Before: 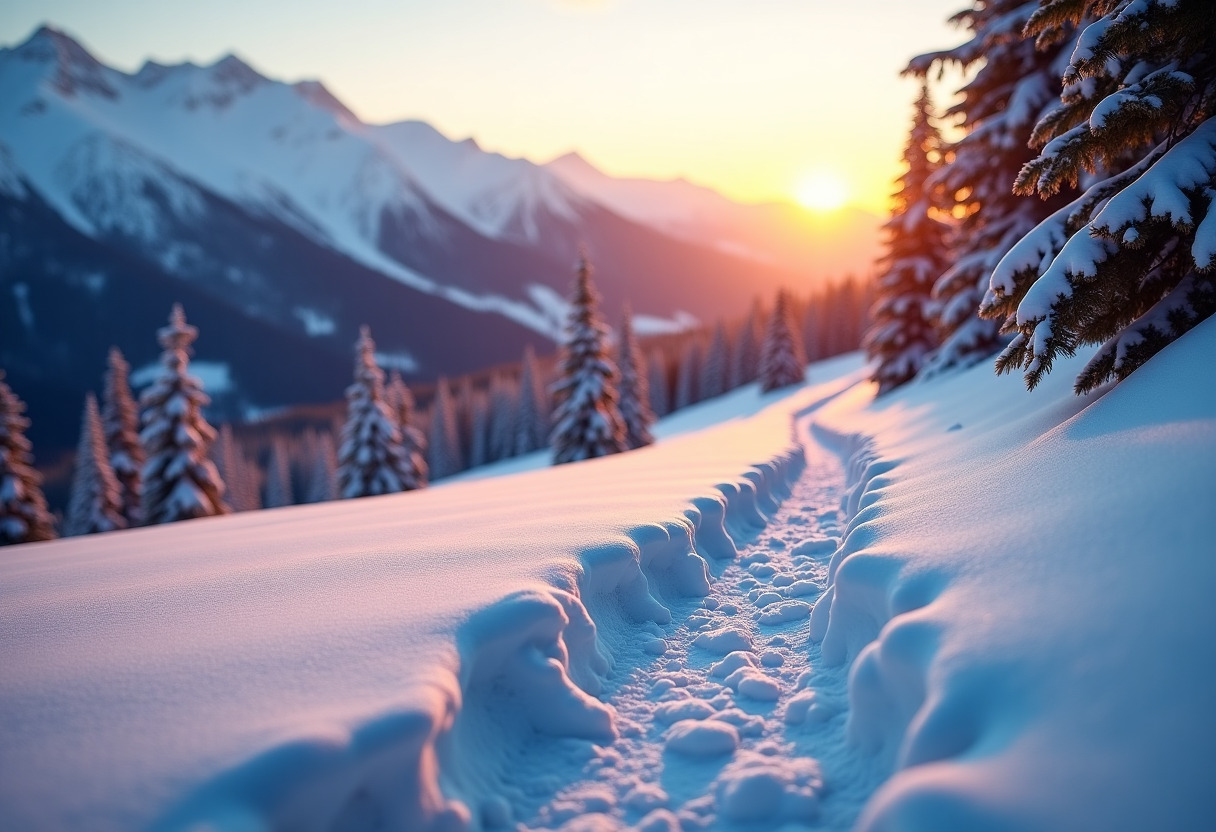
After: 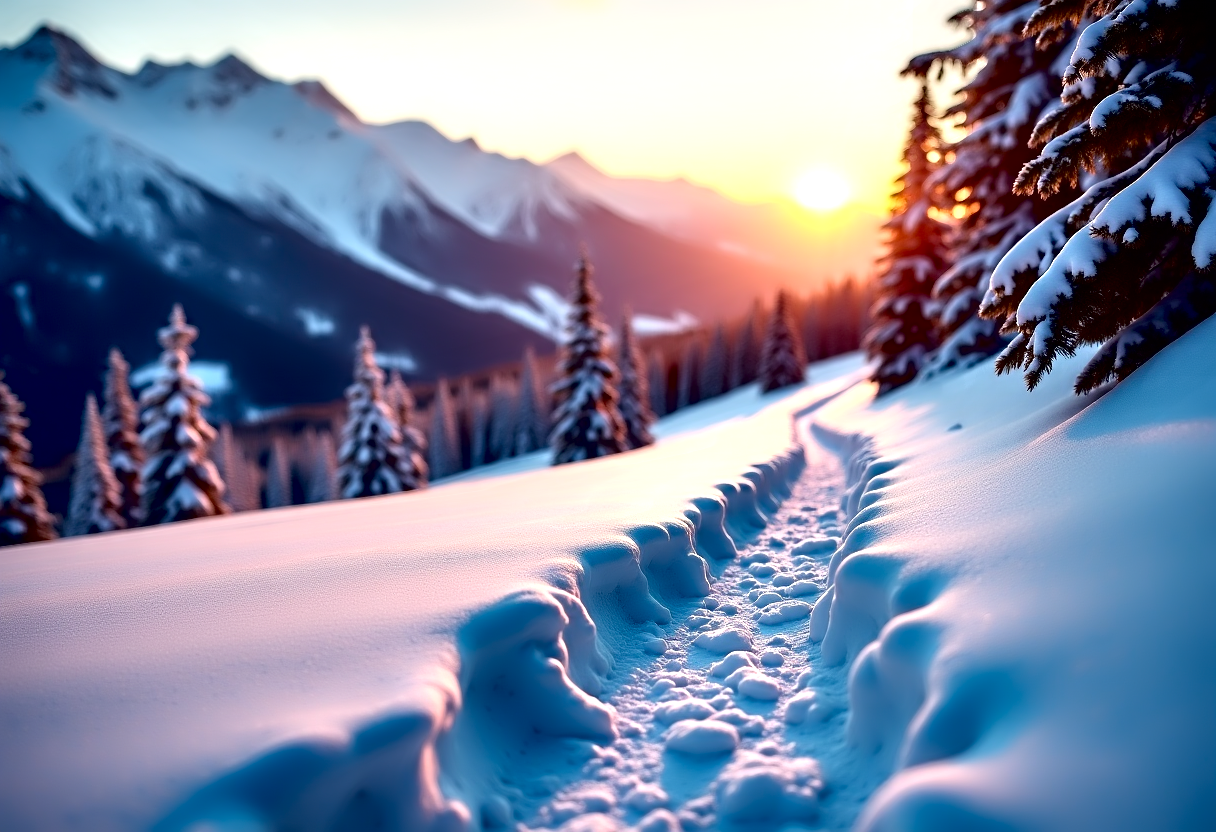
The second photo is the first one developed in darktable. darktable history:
exposure: black level correction 0.009, exposure 0.115 EV, compensate highlight preservation false
contrast equalizer: y [[0.783, 0.666, 0.575, 0.77, 0.556, 0.501], [0.5 ×6], [0.5 ×6], [0, 0.02, 0.272, 0.399, 0.062, 0], [0 ×6]]
contrast brightness saturation: saturation 0.1
